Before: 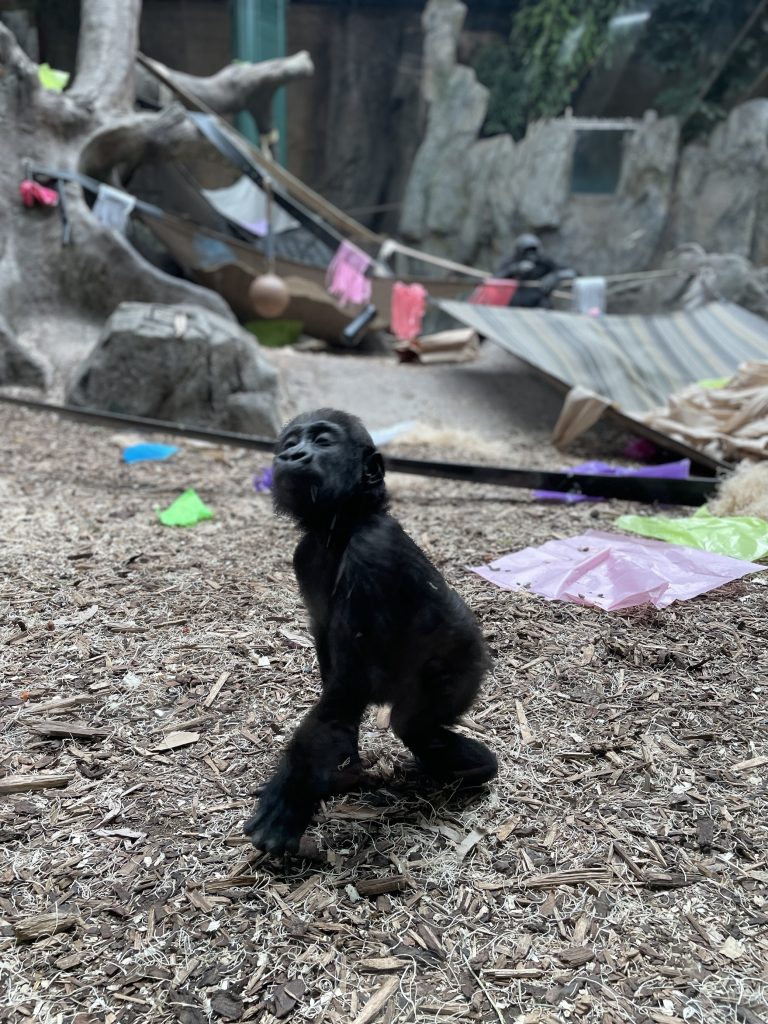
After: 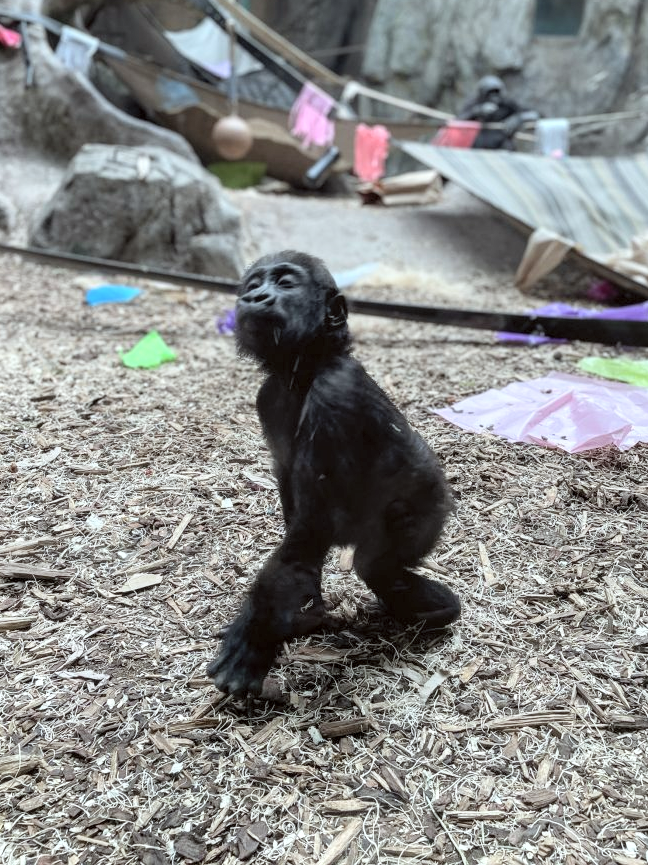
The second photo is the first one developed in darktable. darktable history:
color correction: highlights a* -2.73, highlights b* -2.09, shadows a* 2.41, shadows b* 2.73
contrast brightness saturation: contrast 0.14, brightness 0.21
crop and rotate: left 4.842%, top 15.51%, right 10.668%
local contrast: on, module defaults
